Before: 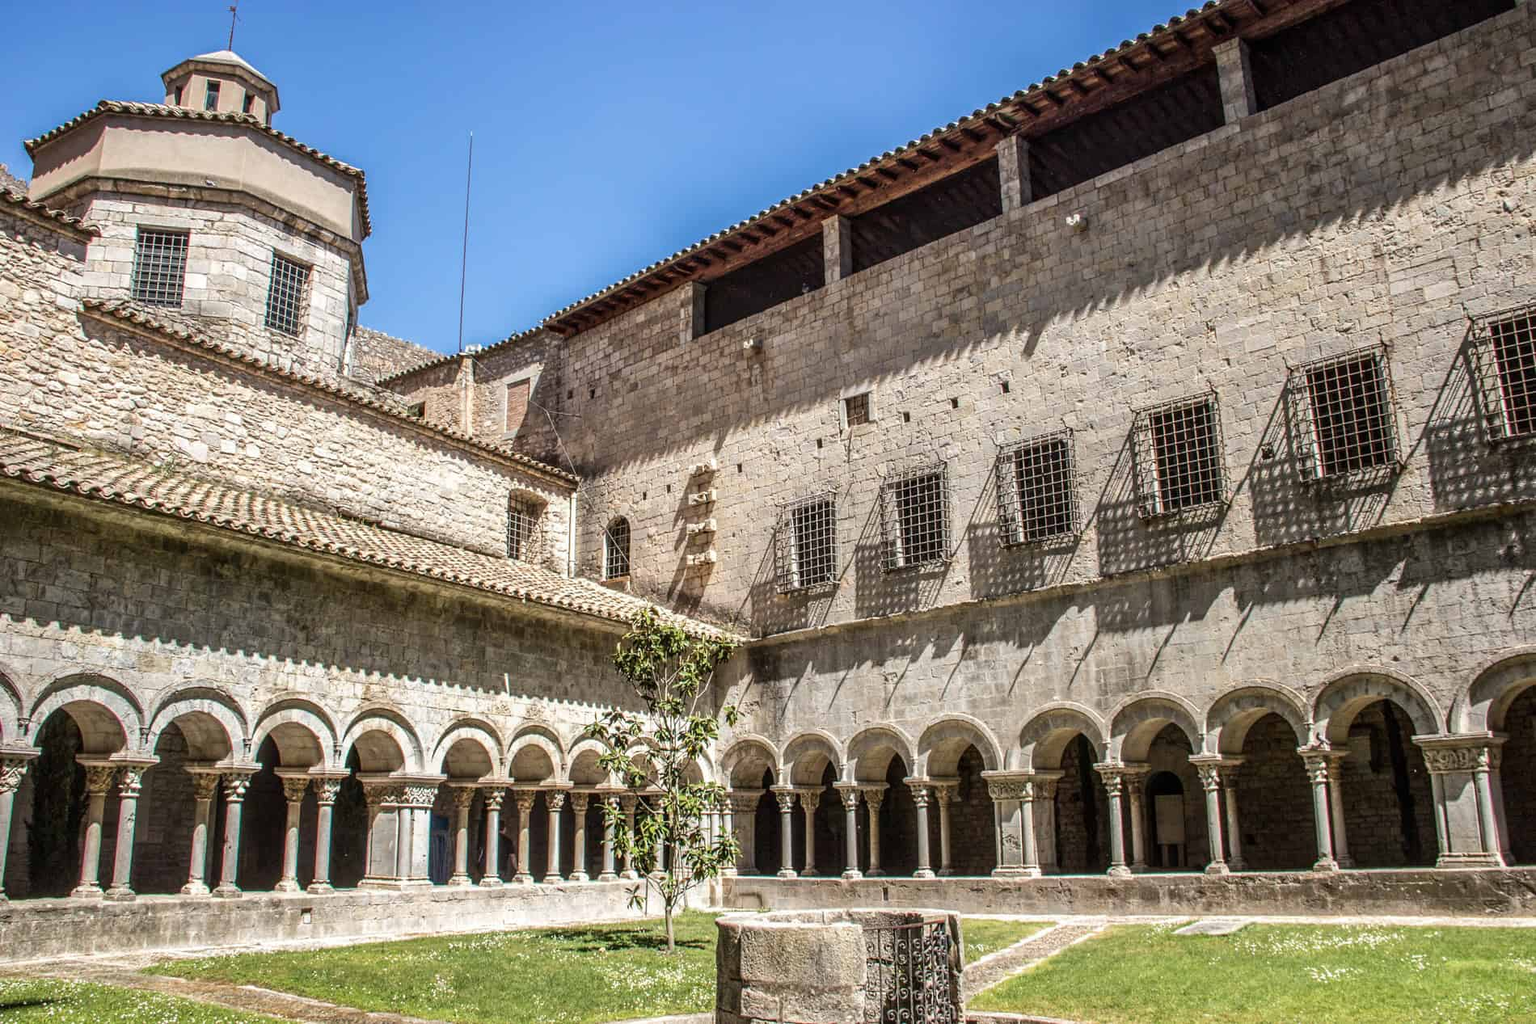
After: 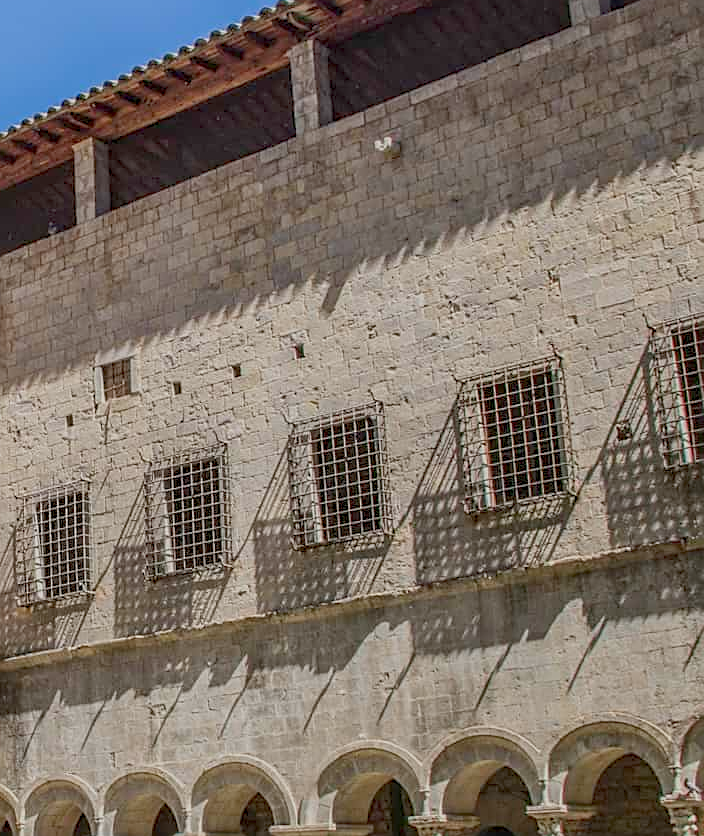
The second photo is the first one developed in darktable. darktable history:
color balance rgb: perceptual saturation grading › global saturation 3.742%, contrast -29.817%
sharpen: on, module defaults
crop and rotate: left 49.742%, top 10.11%, right 13.171%, bottom 23.864%
